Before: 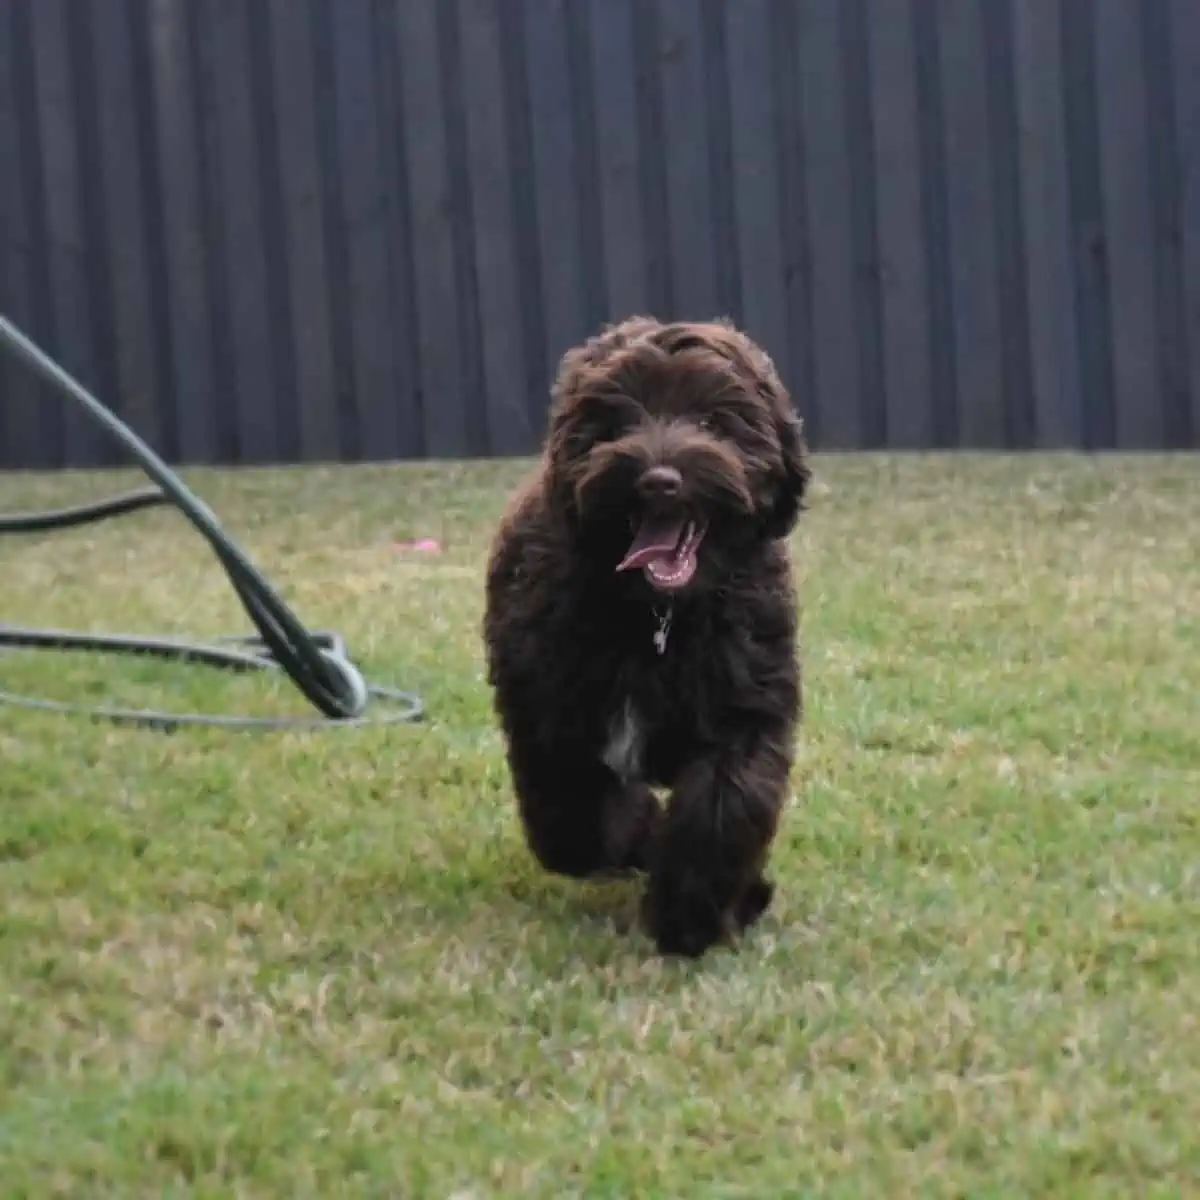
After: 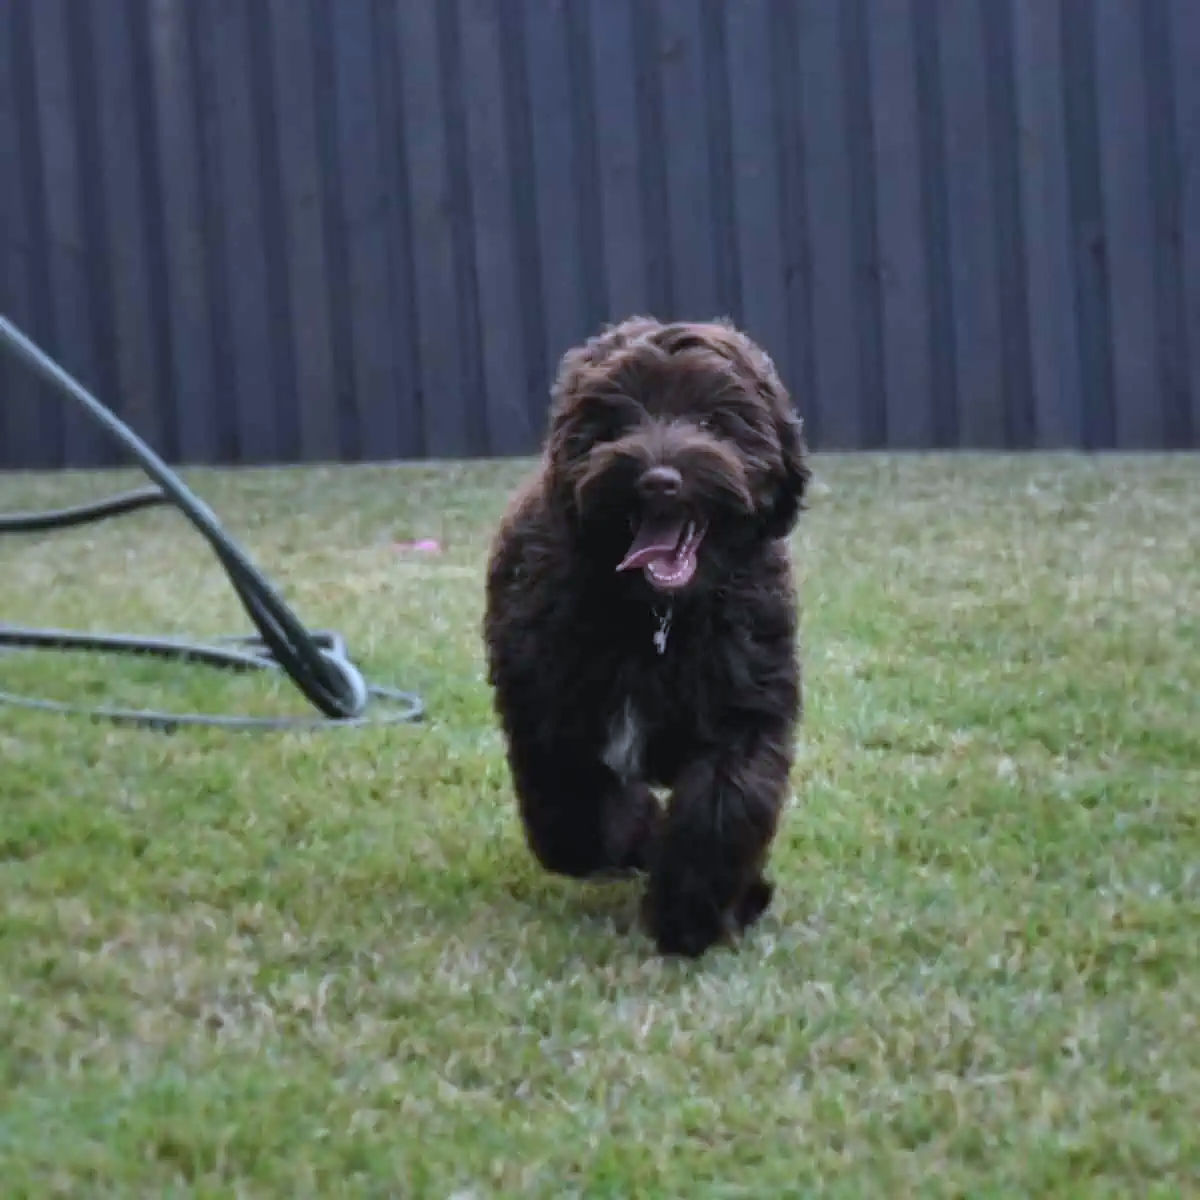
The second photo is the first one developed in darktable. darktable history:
shadows and highlights: shadows 20.91, highlights -82.73, soften with gaussian
white balance: red 0.926, green 1.003, blue 1.133
